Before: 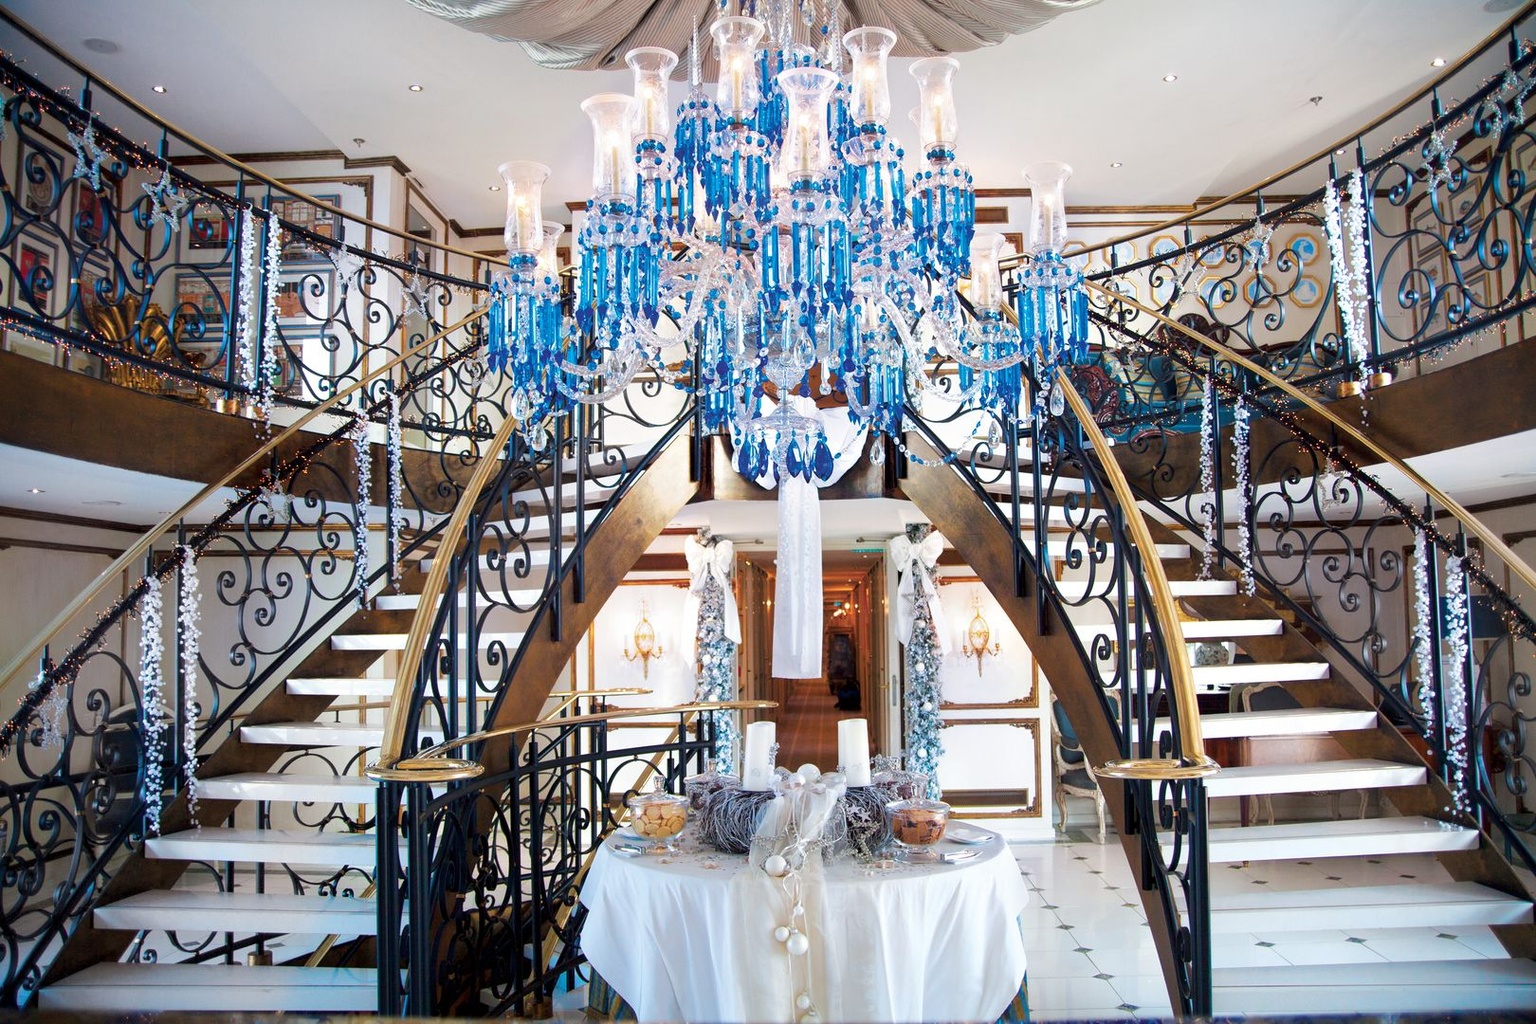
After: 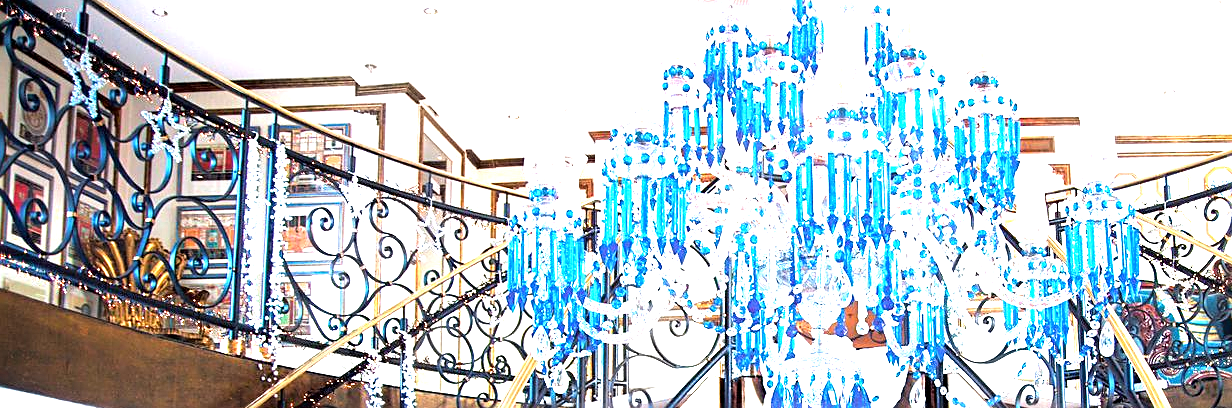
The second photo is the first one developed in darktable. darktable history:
exposure: black level correction 0, exposure 1.105 EV, compensate exposure bias true, compensate highlight preservation false
crop: left 0.507%, top 7.633%, right 23.407%, bottom 54.582%
tone equalizer: -8 EV -0.714 EV, -7 EV -0.683 EV, -6 EV -0.607 EV, -5 EV -0.363 EV, -3 EV 0.391 EV, -2 EV 0.6 EV, -1 EV 0.695 EV, +0 EV 0.768 EV
sharpen: on, module defaults
